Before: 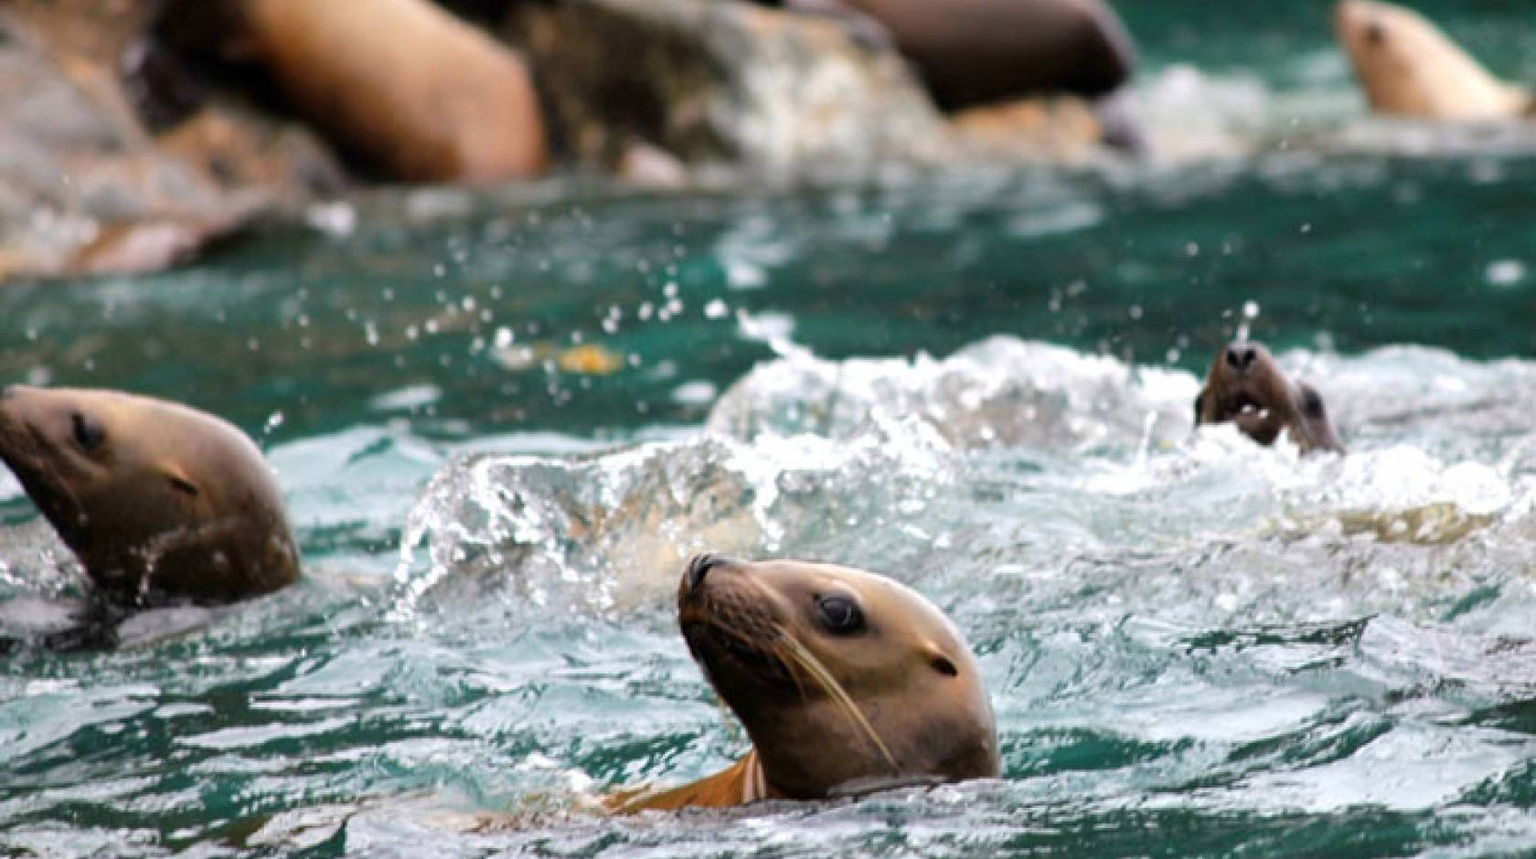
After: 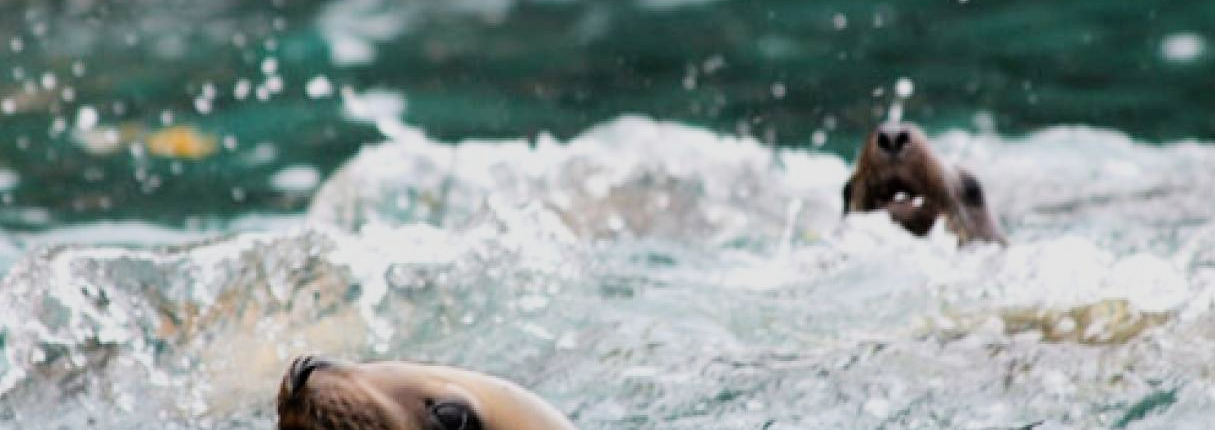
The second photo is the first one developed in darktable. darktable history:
crop and rotate: left 27.662%, top 26.805%, bottom 27.43%
filmic rgb: black relative exposure -7.65 EV, white relative exposure 4.56 EV, hardness 3.61, contrast 1.053, contrast in shadows safe
shadows and highlights: shadows -12.21, white point adjustment 4.09, highlights 28.45
